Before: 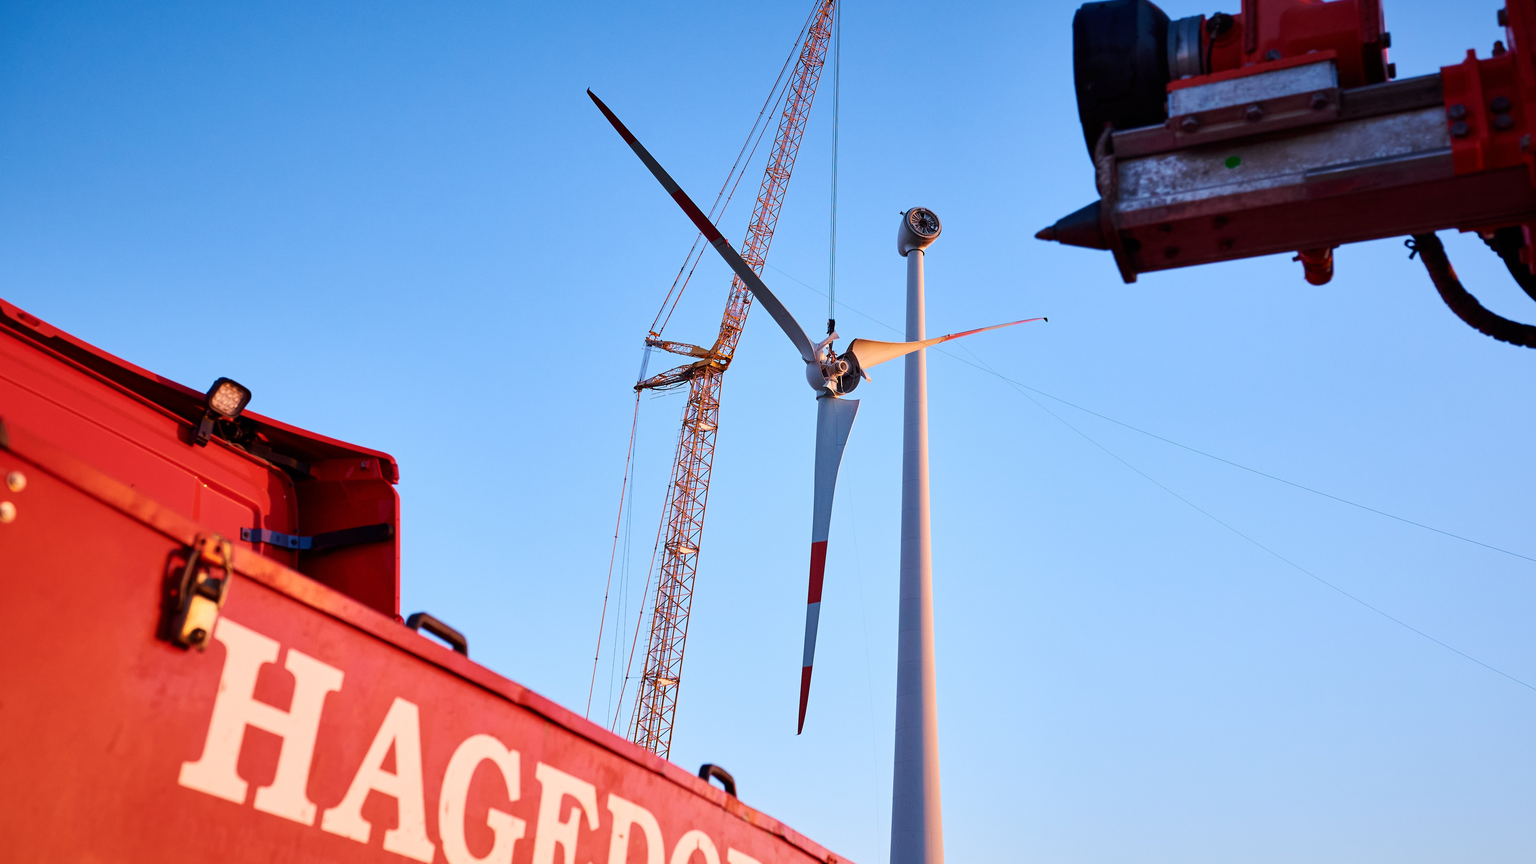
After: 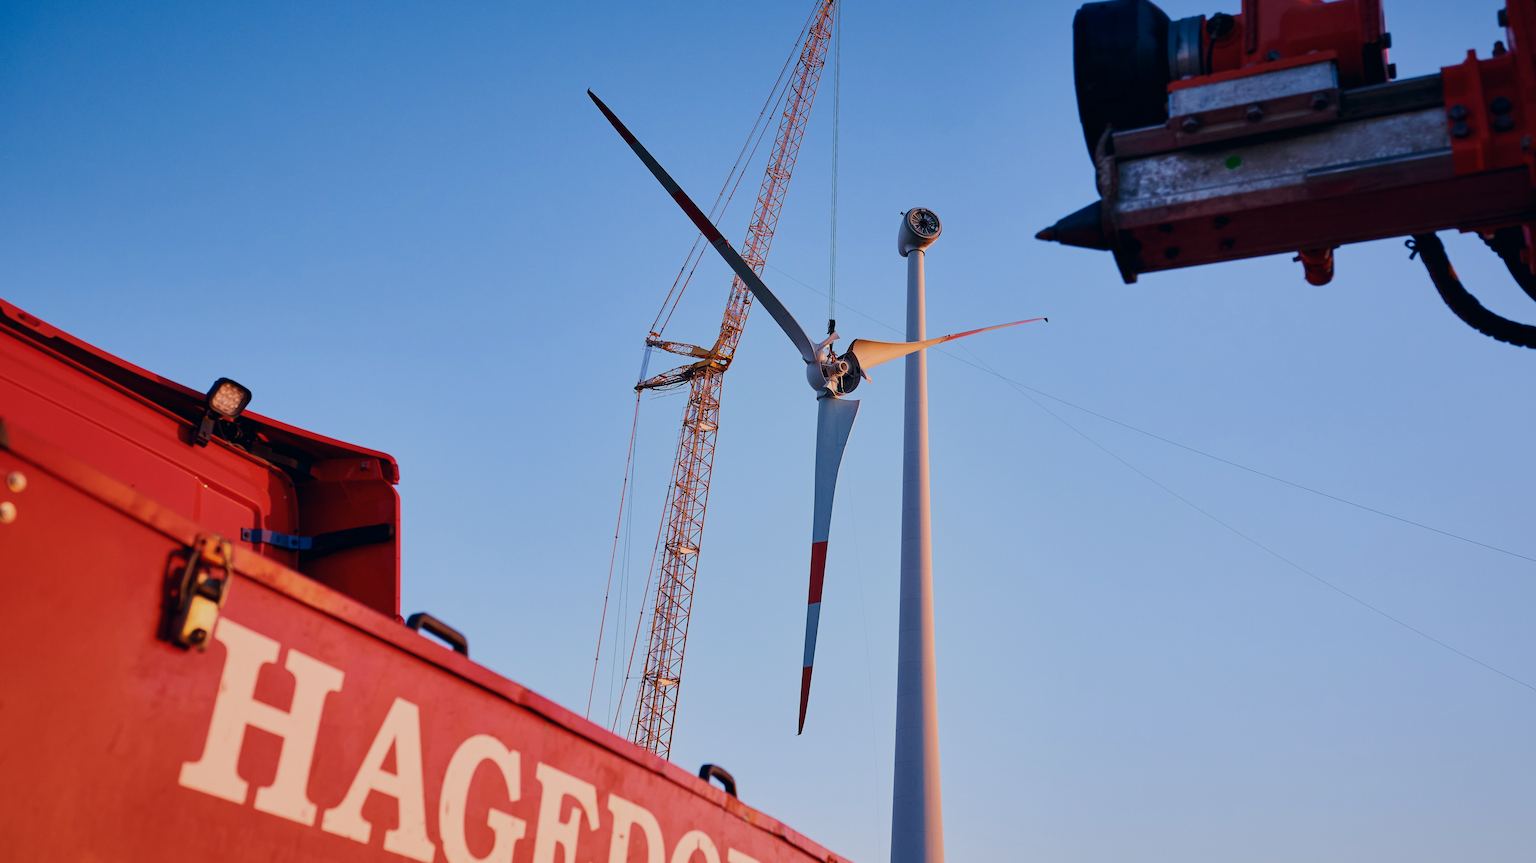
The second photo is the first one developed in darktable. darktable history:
exposure: exposure -0.493 EV, compensate highlight preservation false
color correction: highlights a* 5.35, highlights b* 5.28, shadows a* -4.47, shadows b* -5.1
